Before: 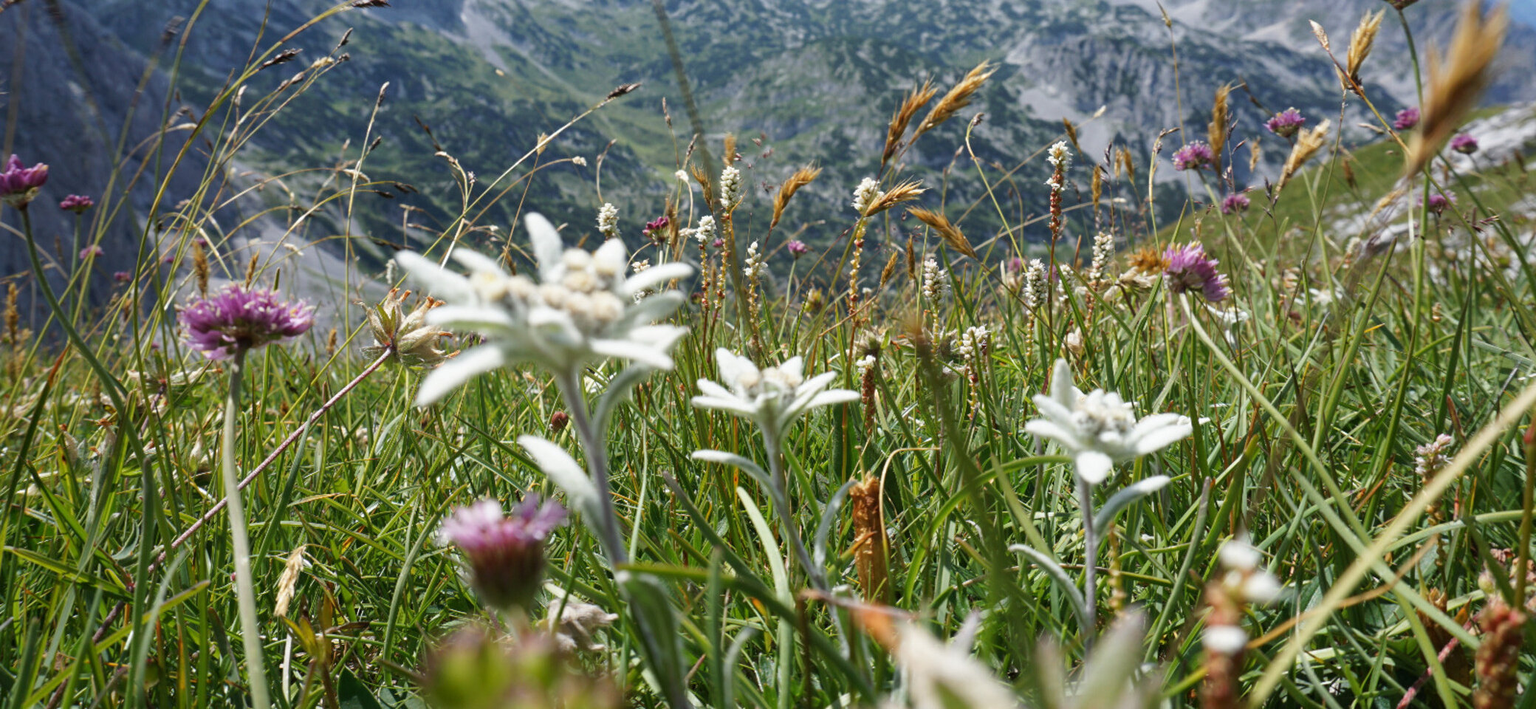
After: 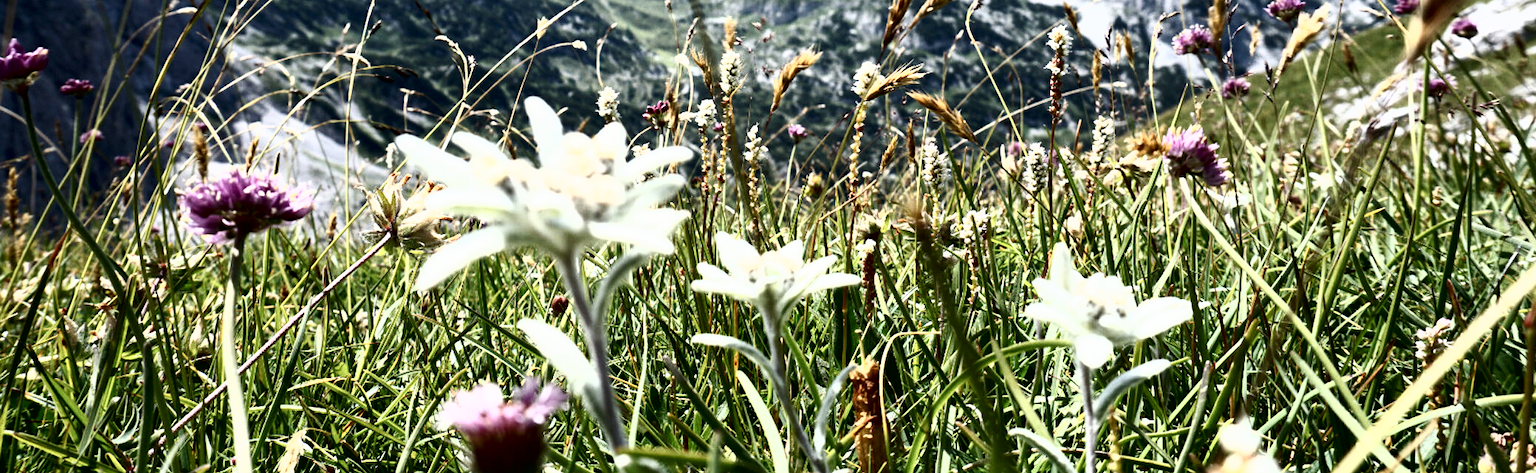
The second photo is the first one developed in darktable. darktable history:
tone curve: curves: ch0 [(0, 0) (0.003, 0) (0.011, 0) (0.025, 0) (0.044, 0.001) (0.069, 0.003) (0.1, 0.003) (0.136, 0.006) (0.177, 0.014) (0.224, 0.056) (0.277, 0.128) (0.335, 0.218) (0.399, 0.346) (0.468, 0.512) (0.543, 0.713) (0.623, 0.898) (0.709, 0.987) (0.801, 0.99) (0.898, 0.99) (1, 1)], color space Lab, independent channels, preserve colors basic power
crop: top 16.405%, bottom 16.76%
